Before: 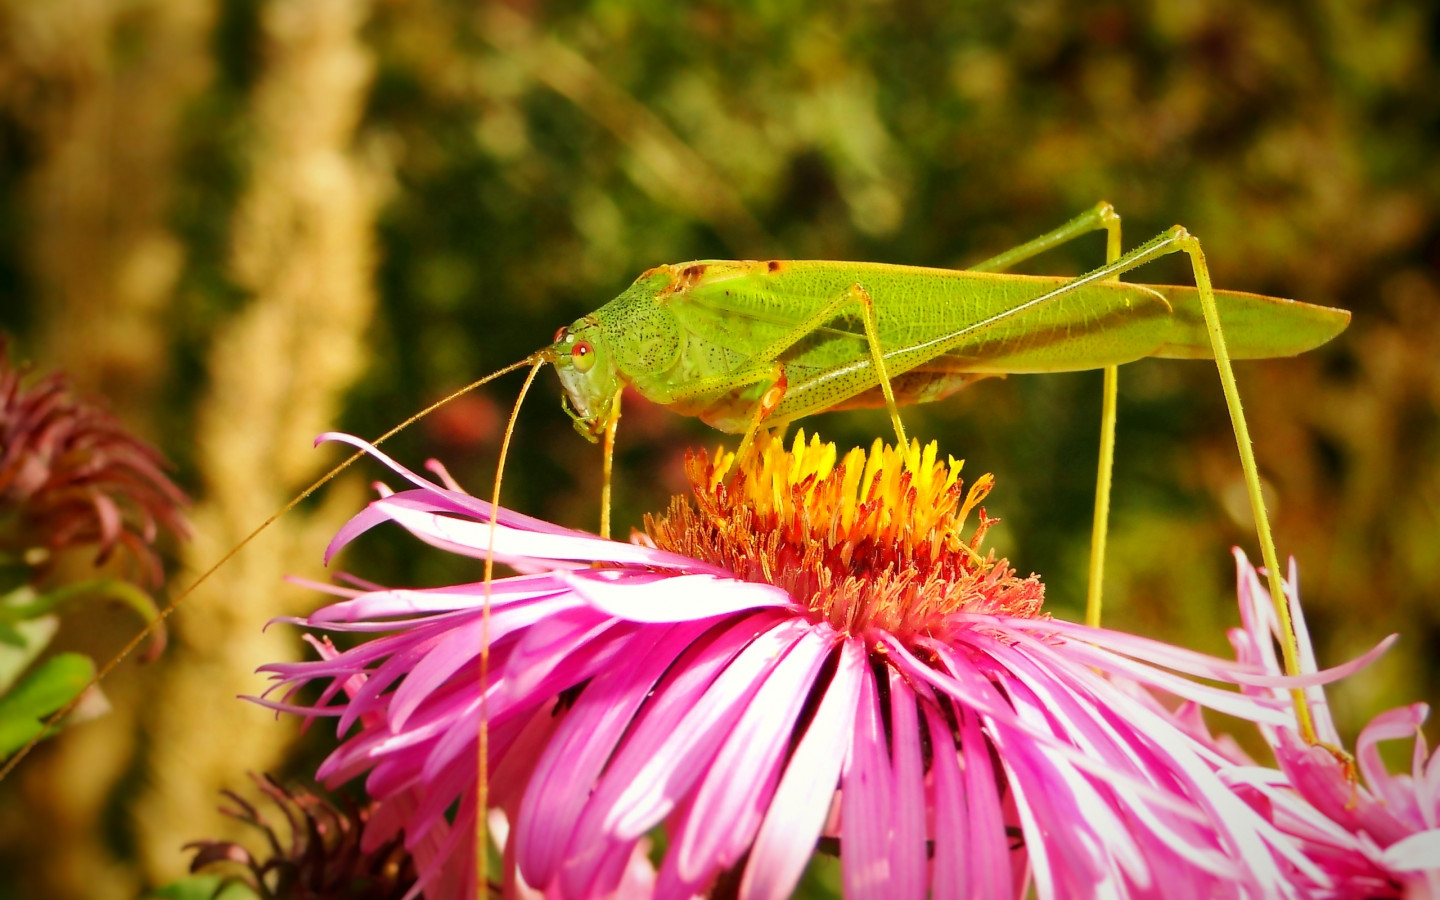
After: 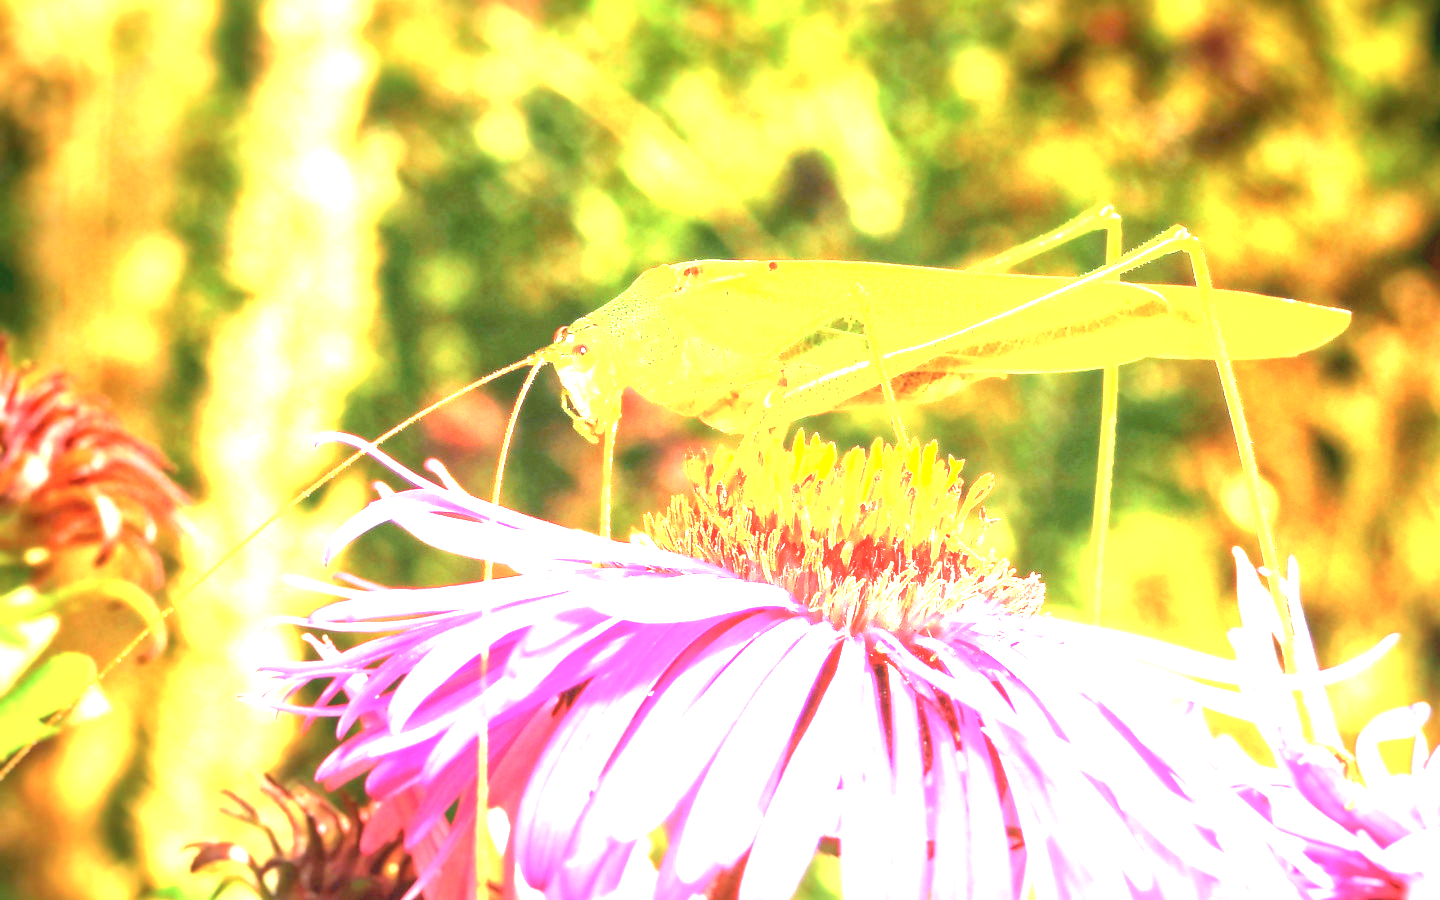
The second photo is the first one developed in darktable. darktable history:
exposure: exposure 2.908 EV, compensate highlight preservation false
local contrast: detail 110%
color correction: highlights a* -4.21, highlights b* -10.62
